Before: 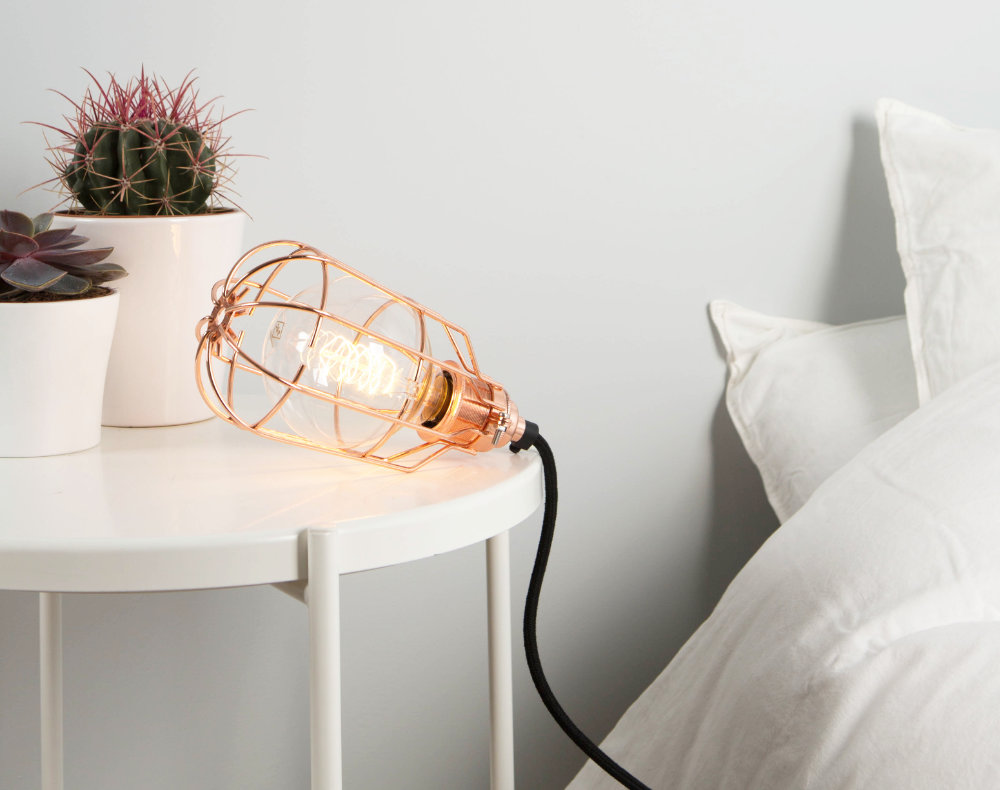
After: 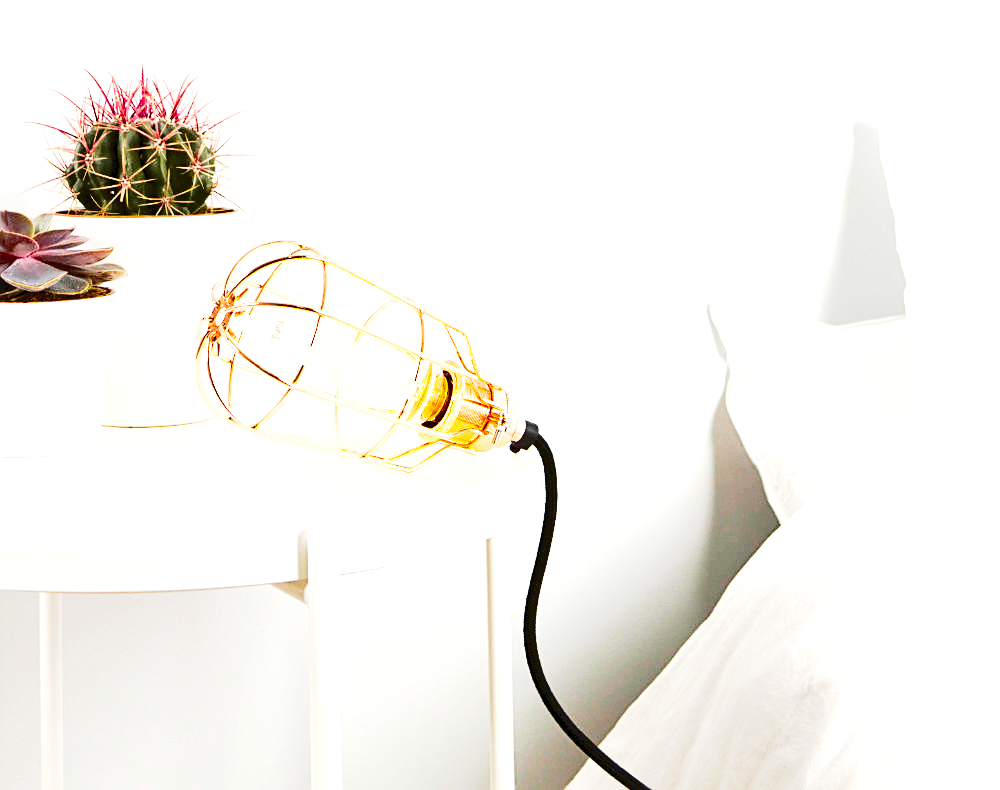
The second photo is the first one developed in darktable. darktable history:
tone curve: curves: ch0 [(0, 0) (0.003, 0.075) (0.011, 0.079) (0.025, 0.079) (0.044, 0.082) (0.069, 0.085) (0.1, 0.089) (0.136, 0.096) (0.177, 0.105) (0.224, 0.14) (0.277, 0.202) (0.335, 0.304) (0.399, 0.417) (0.468, 0.521) (0.543, 0.636) (0.623, 0.726) (0.709, 0.801) (0.801, 0.878) (0.898, 0.927) (1, 1)], color space Lab, independent channels, preserve colors none
sharpen: on, module defaults
shadows and highlights: shadows -88.66, highlights -37.41, soften with gaussian
tone equalizer: -8 EV -1.86 EV, -7 EV -1.16 EV, -6 EV -1.59 EV
base curve: curves: ch0 [(0, 0) (0.088, 0.125) (0.176, 0.251) (0.354, 0.501) (0.613, 0.749) (1, 0.877)], preserve colors none
exposure: black level correction 0.001, exposure 1.302 EV, compensate exposure bias true, compensate highlight preservation false
color balance rgb: shadows lift › luminance -9.723%, perceptual saturation grading › global saturation 36.437%, perceptual saturation grading › shadows 34.963%, perceptual brilliance grading › global brilliance 10.873%
local contrast: mode bilateral grid, contrast 21, coarseness 50, detail 119%, midtone range 0.2
